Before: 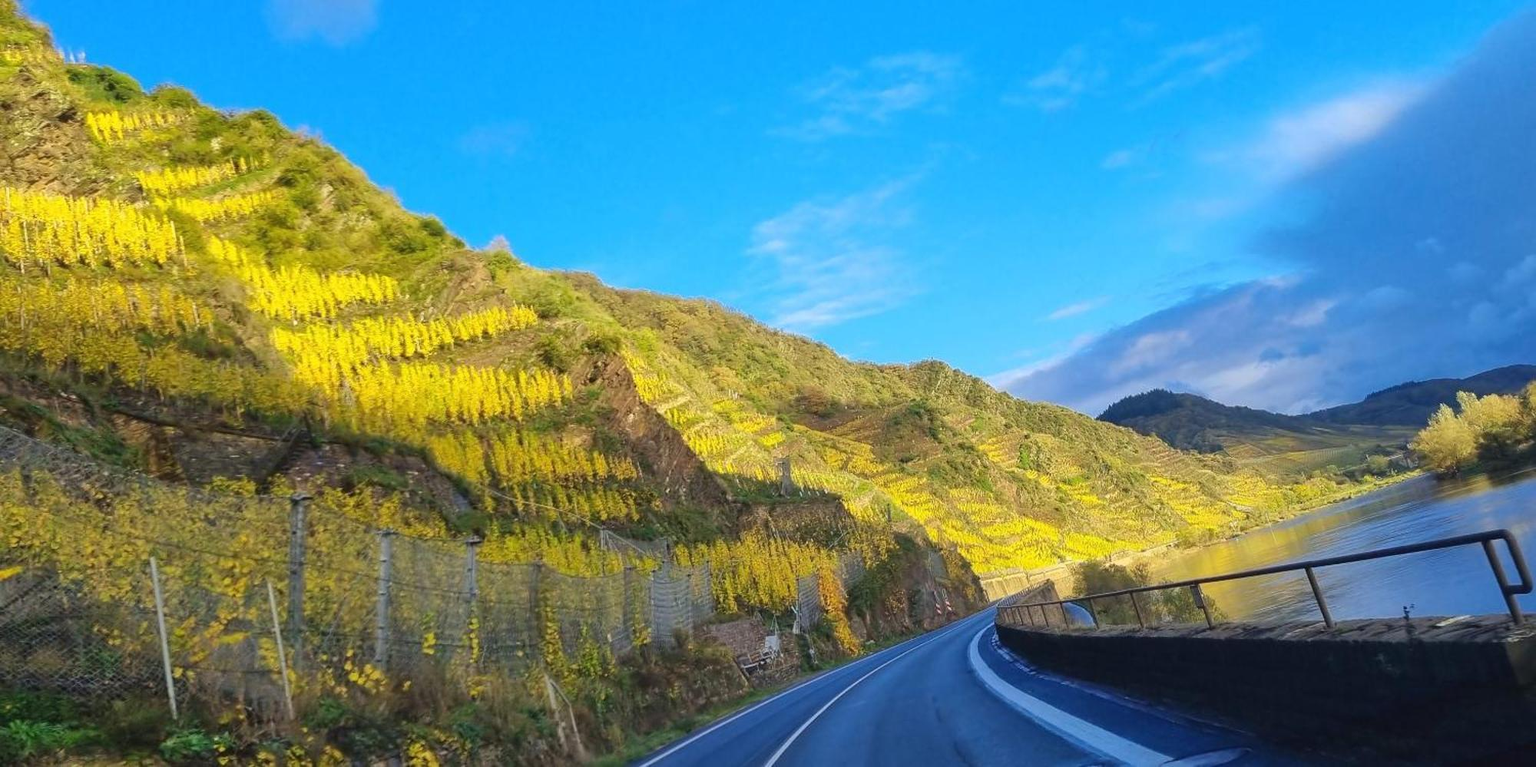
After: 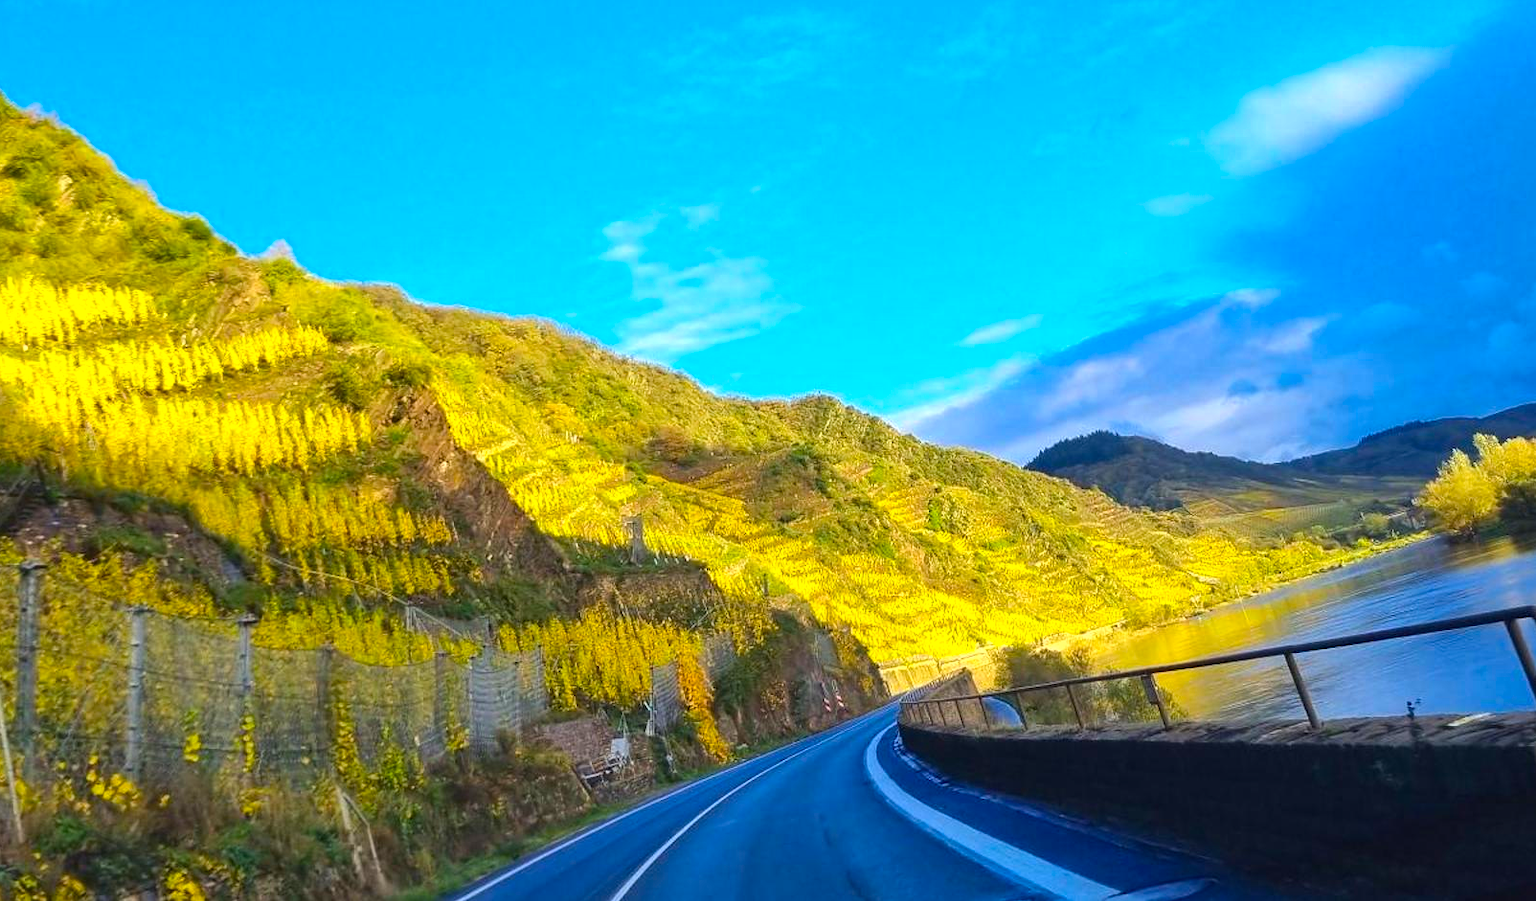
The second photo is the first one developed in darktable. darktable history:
color balance rgb: perceptual saturation grading › global saturation 25.111%, perceptual brilliance grading › highlights 10.152%, perceptual brilliance grading › mid-tones 4.637%, global vibrance 20%
shadows and highlights: shadows -10.94, white point adjustment 1.6, highlights 11.37
crop and rotate: left 17.921%, top 5.73%, right 1.85%
